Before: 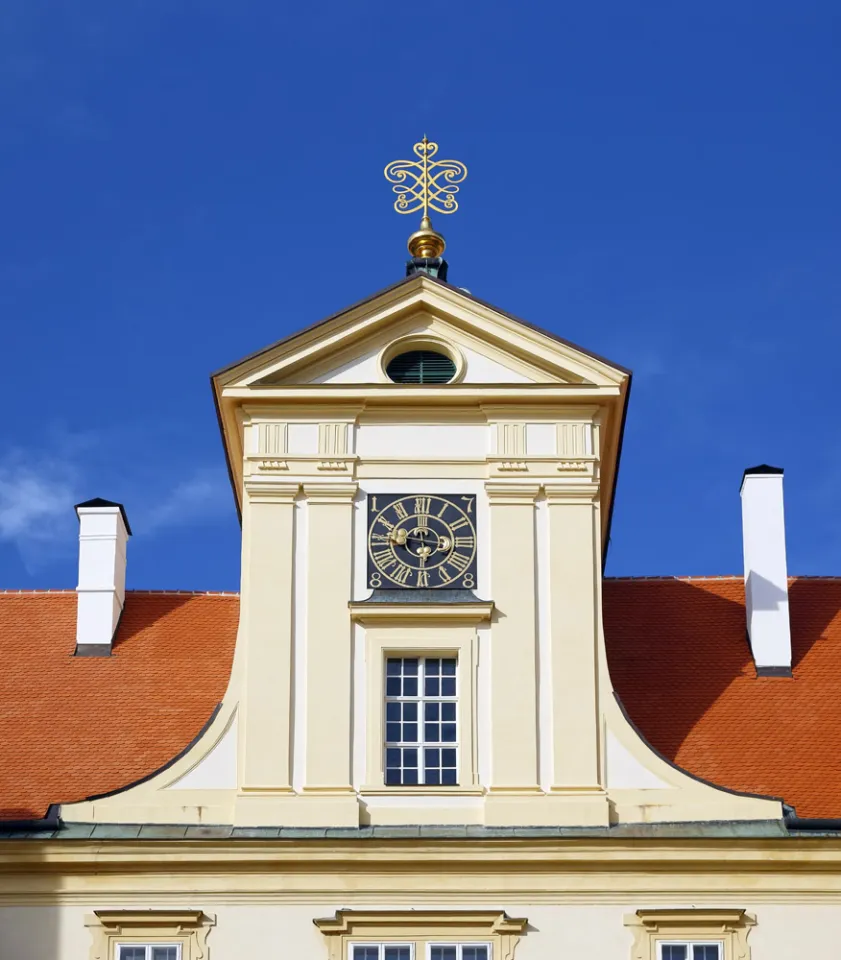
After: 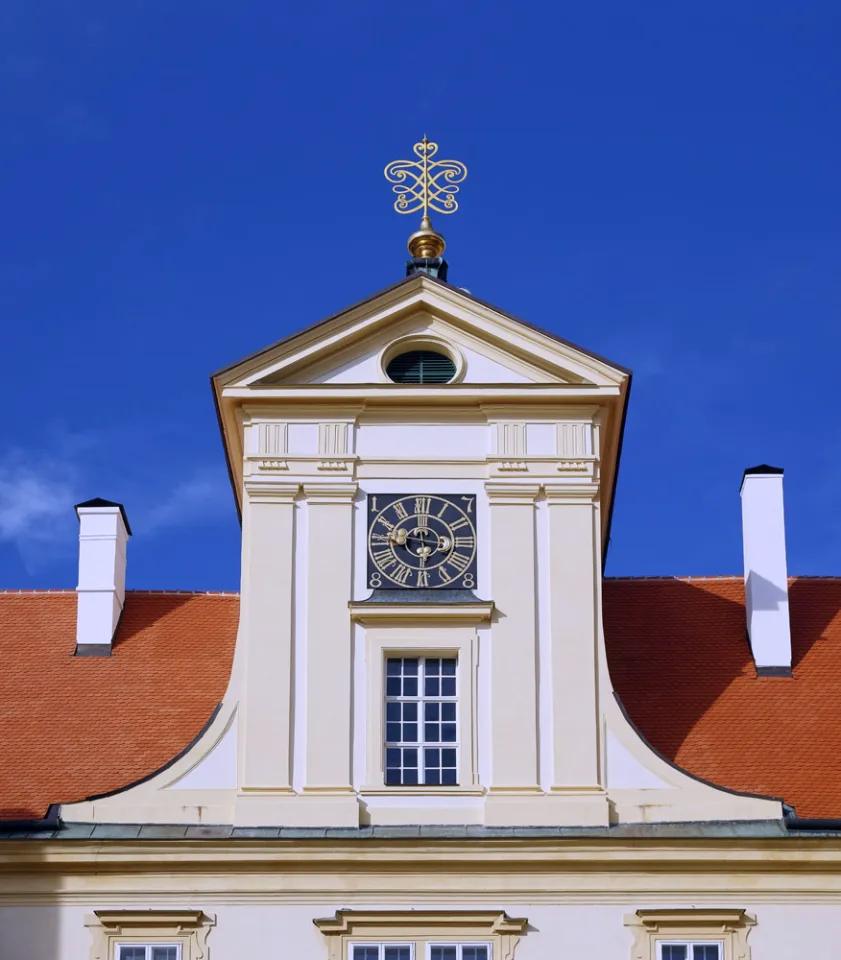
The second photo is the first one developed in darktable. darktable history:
color calibration: illuminant custom, x 0.363, y 0.385, temperature 4528.03 K
exposure: exposure -0.293 EV, compensate highlight preservation false
